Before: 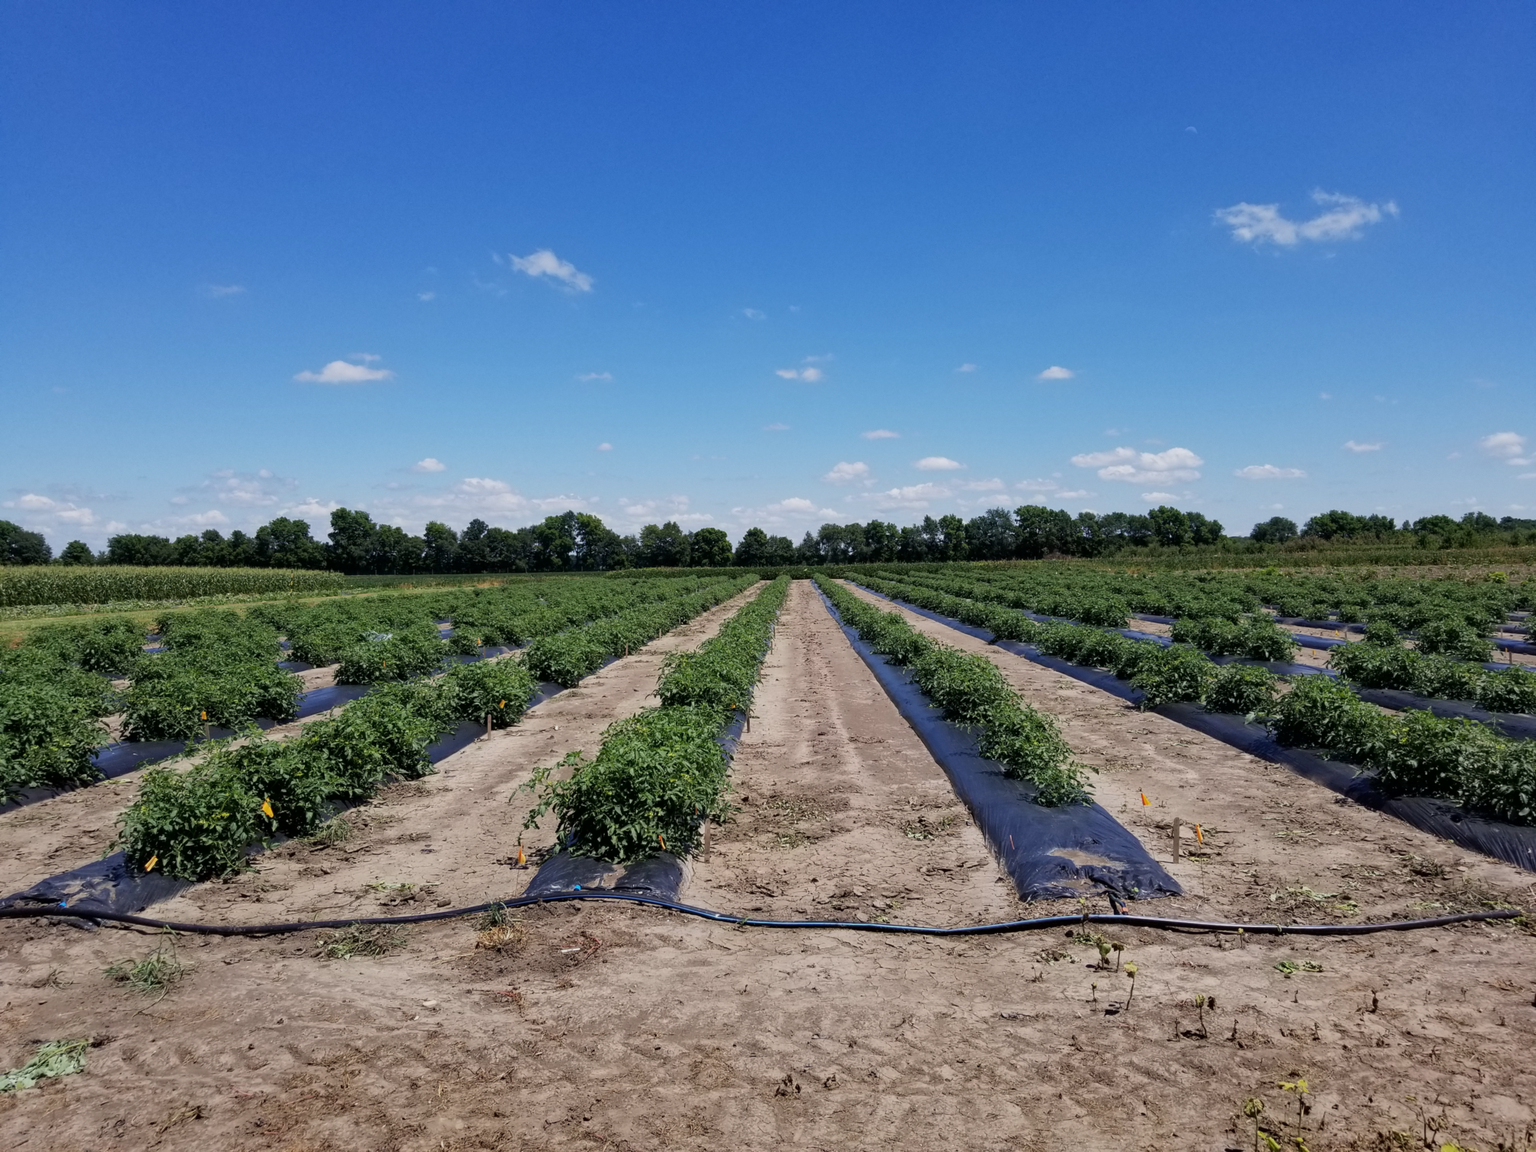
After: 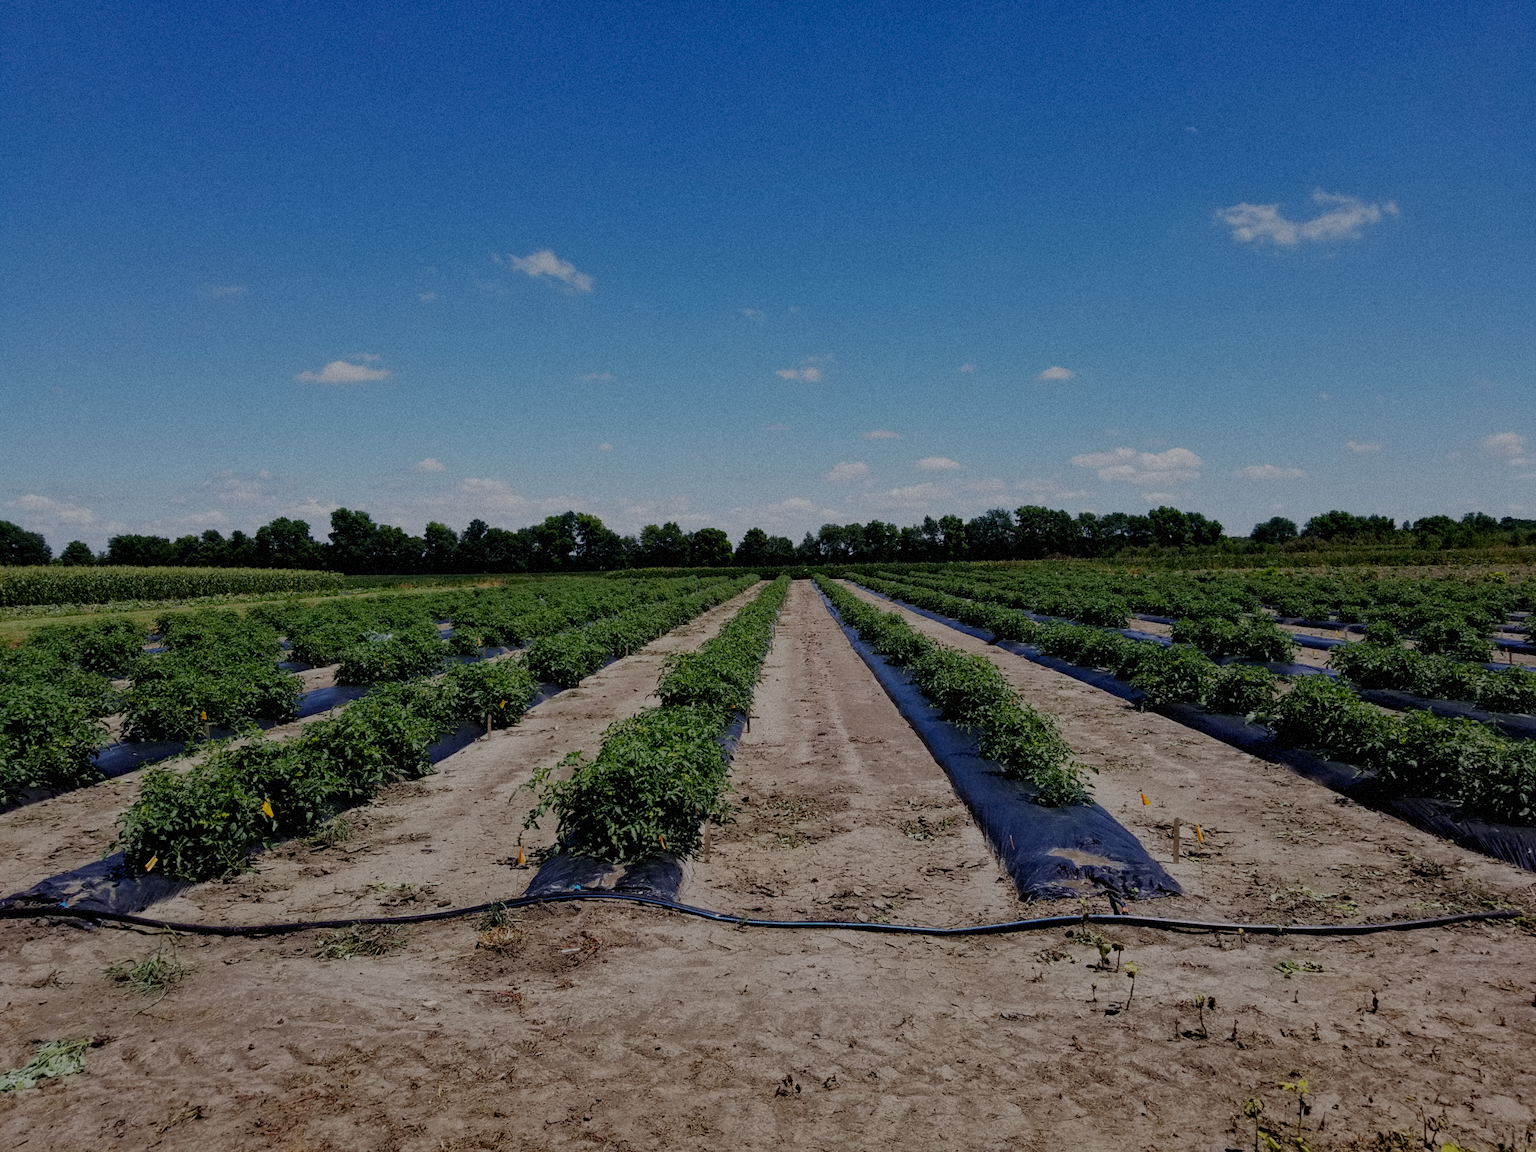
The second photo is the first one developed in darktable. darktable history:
filmic rgb: middle gray luminance 30%, black relative exposure -9 EV, white relative exposure 7 EV, threshold 6 EV, target black luminance 0%, hardness 2.94, latitude 2.04%, contrast 0.963, highlights saturation mix 5%, shadows ↔ highlights balance 12.16%, add noise in highlights 0, preserve chrominance no, color science v3 (2019), use custom middle-gray values true, iterations of high-quality reconstruction 0, contrast in highlights soft, enable highlight reconstruction true
grain: mid-tones bias 0%
